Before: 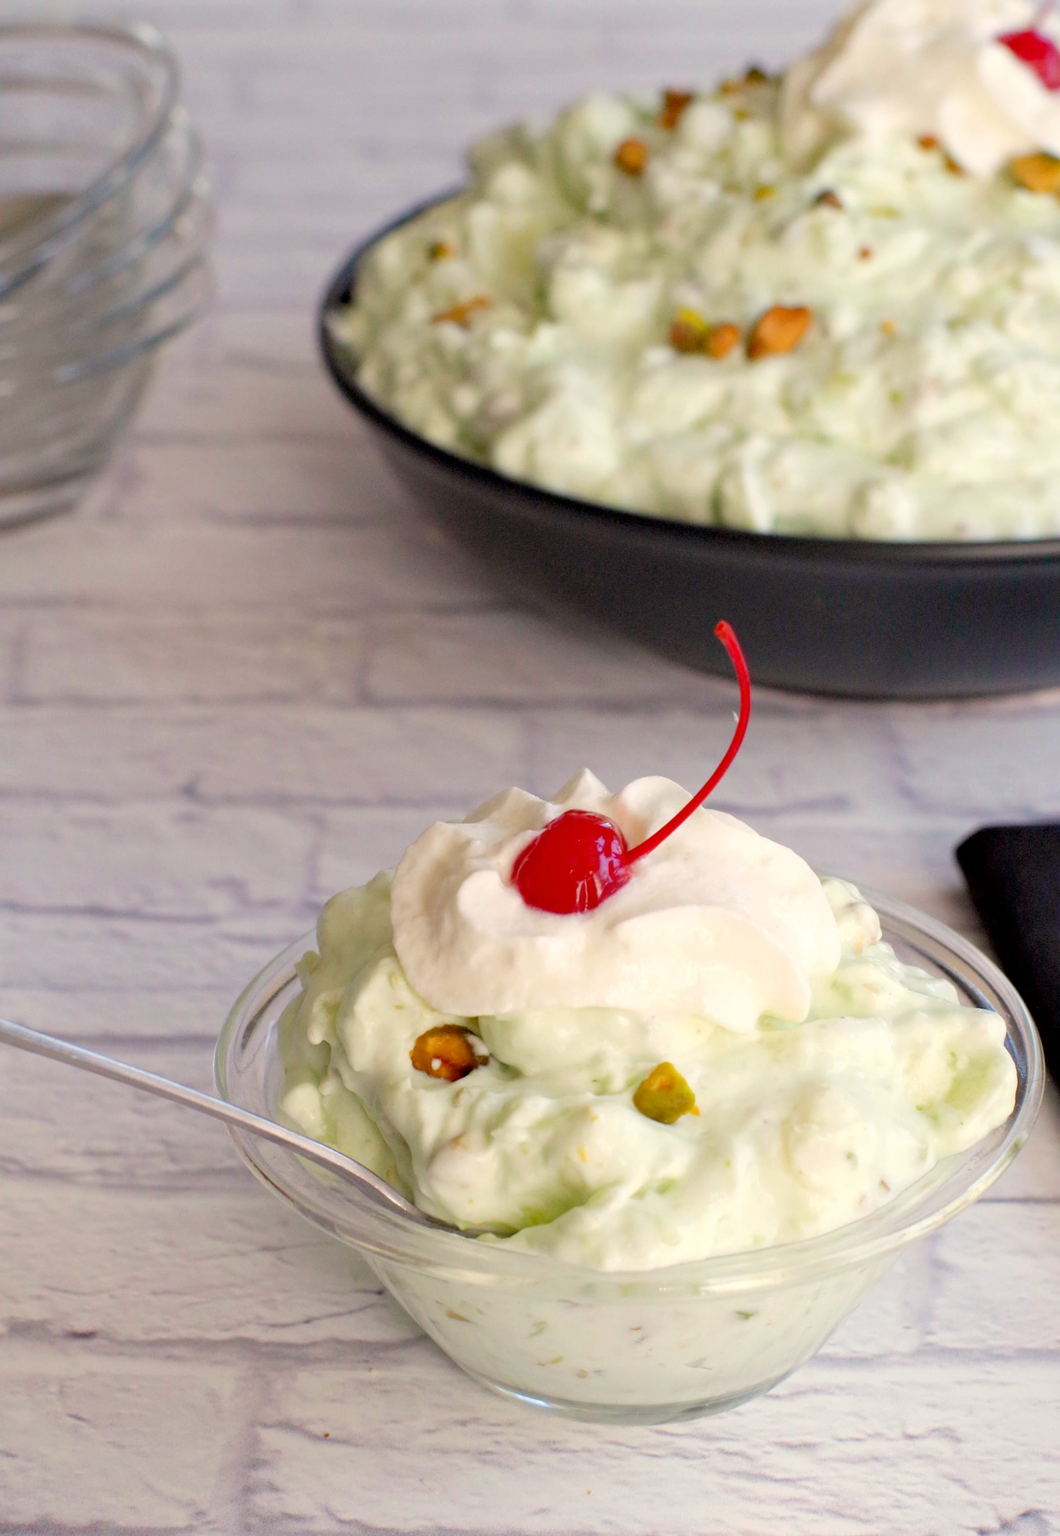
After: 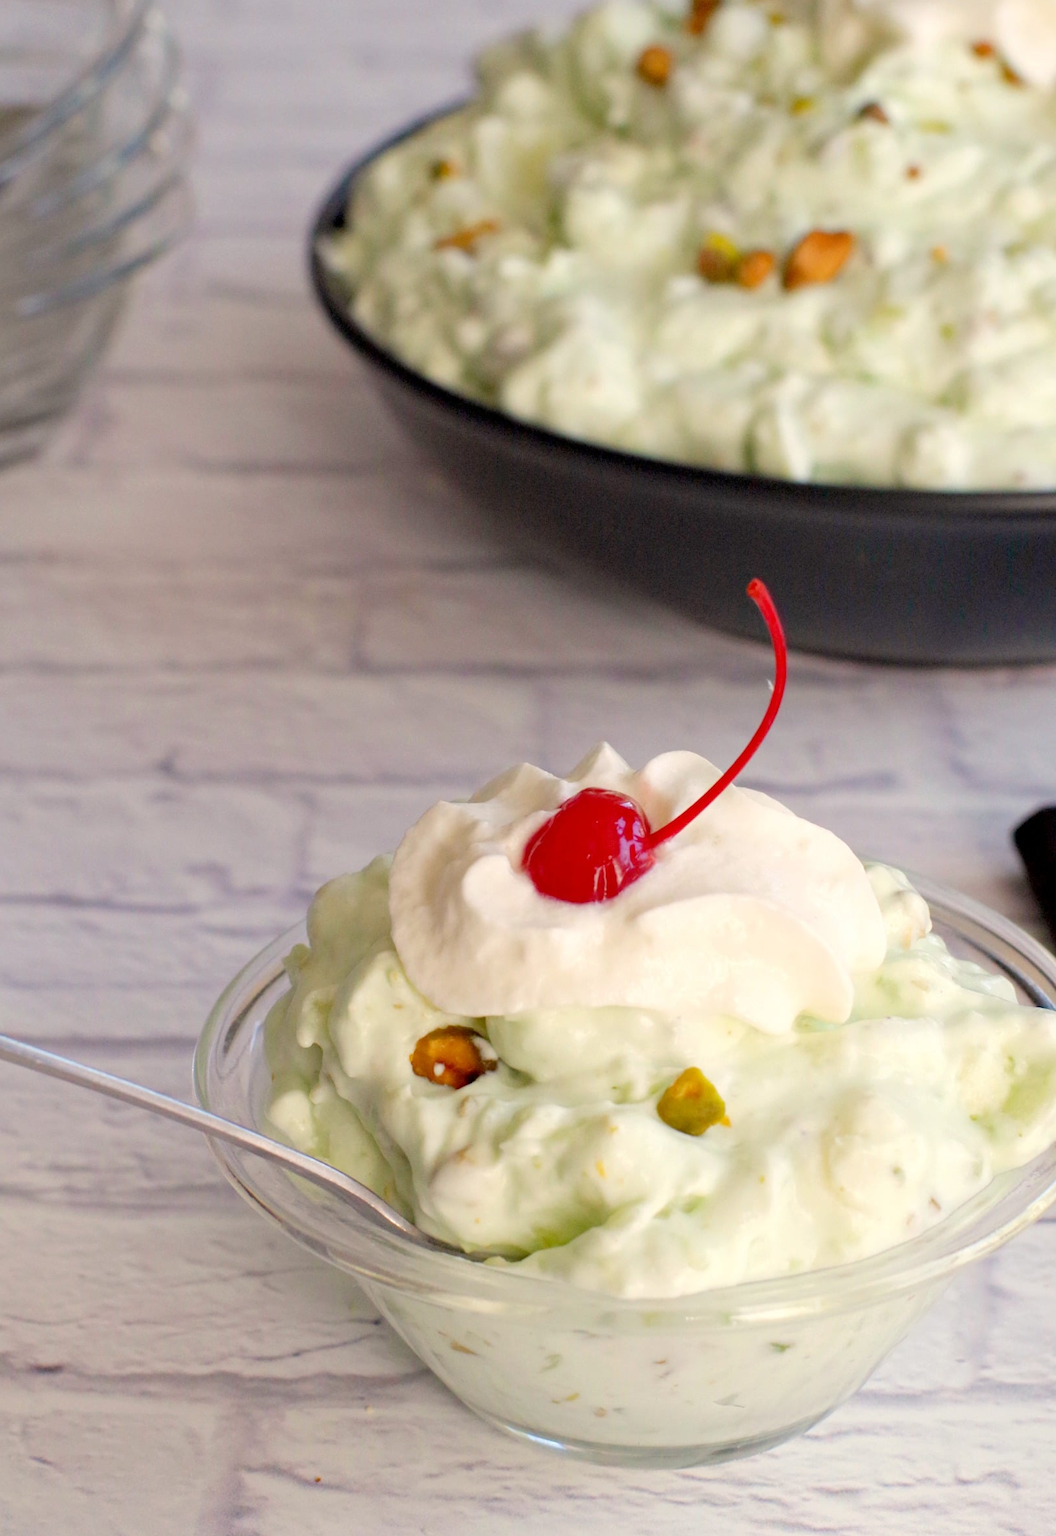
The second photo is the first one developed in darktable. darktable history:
crop: left 3.754%, top 6.398%, right 6.128%, bottom 3.195%
